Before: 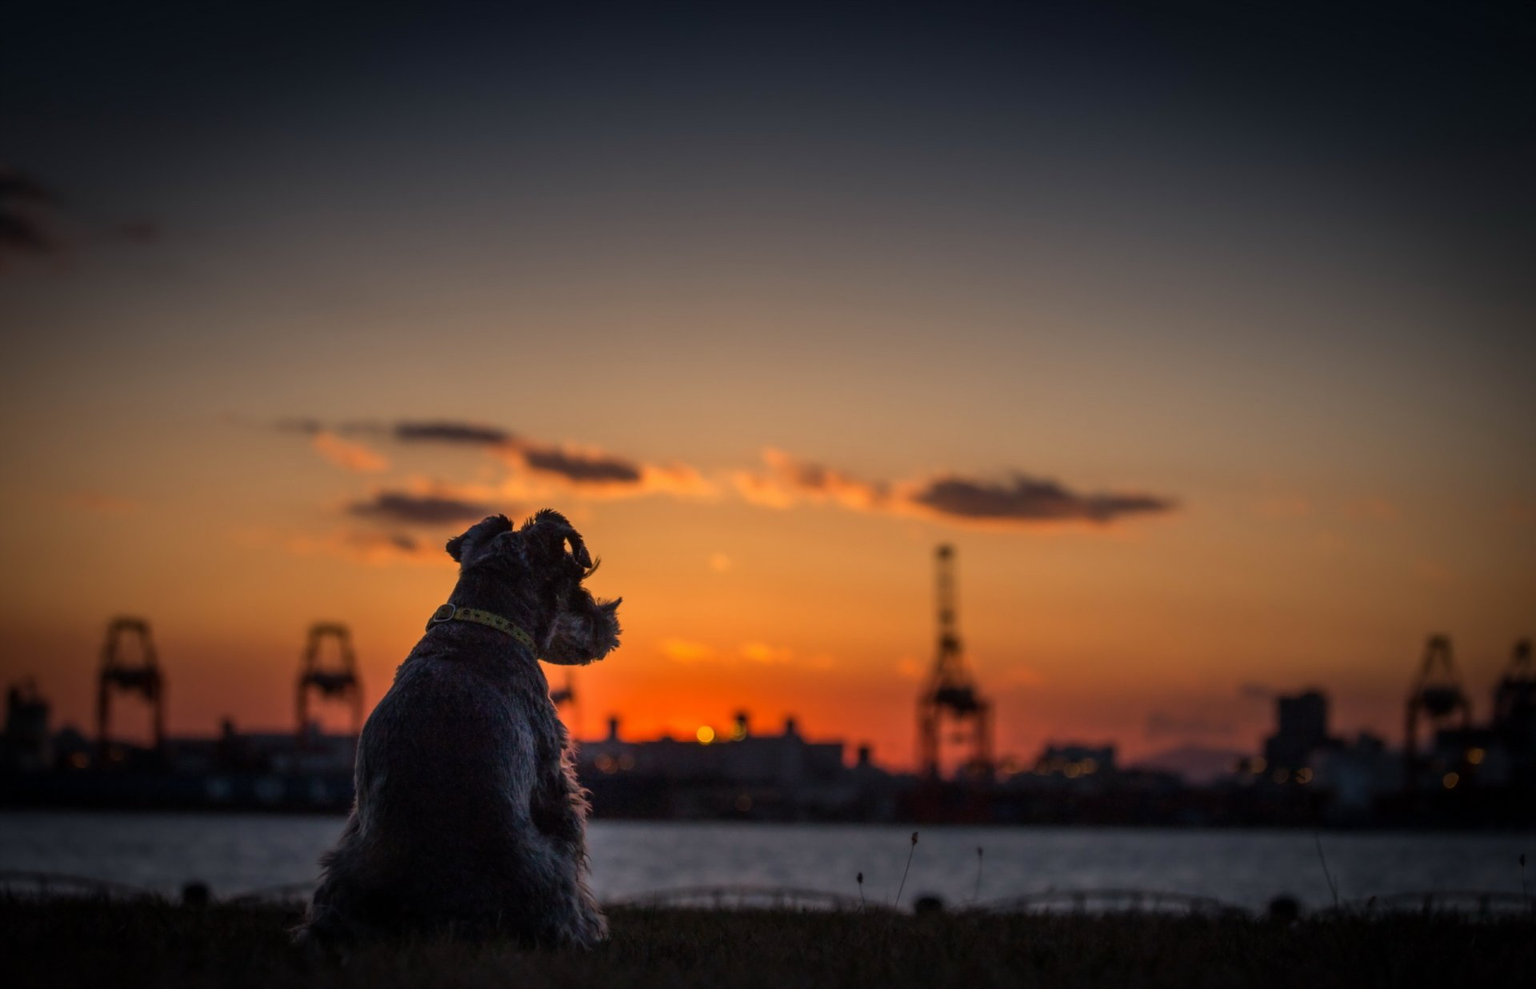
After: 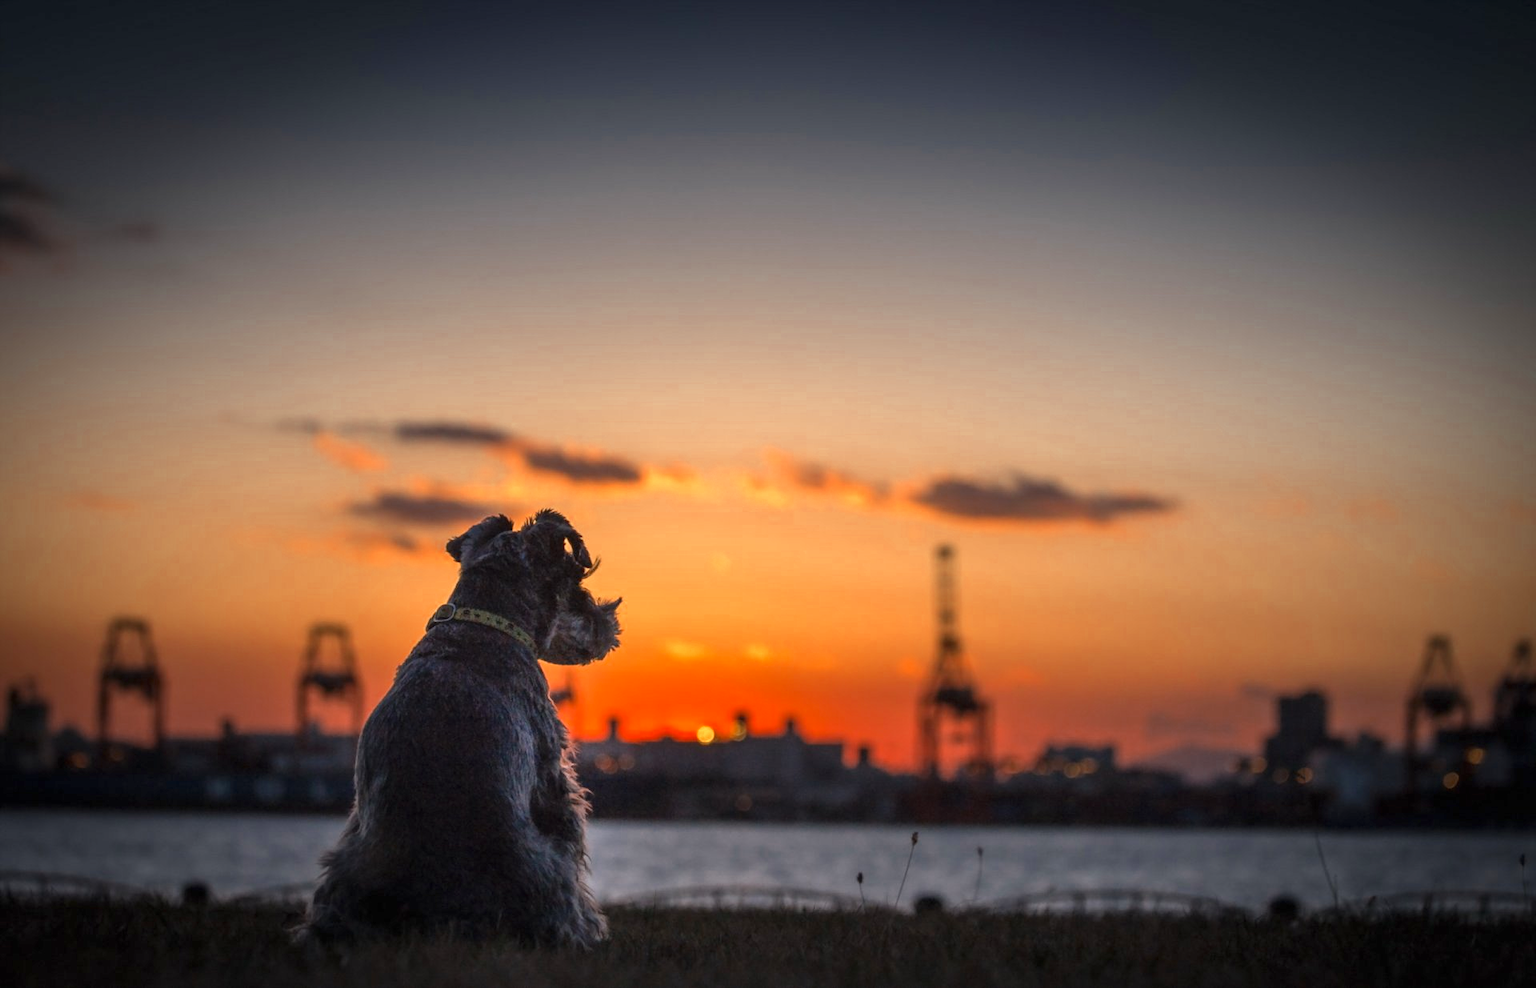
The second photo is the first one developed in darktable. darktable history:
white balance: emerald 1
exposure: black level correction 0, exposure 1.2 EV, compensate highlight preservation false
color zones: curves: ch0 [(0, 0.5) (0.125, 0.4) (0.25, 0.5) (0.375, 0.4) (0.5, 0.4) (0.625, 0.35) (0.75, 0.35) (0.875, 0.5)]; ch1 [(0, 0.35) (0.125, 0.45) (0.25, 0.35) (0.375, 0.35) (0.5, 0.35) (0.625, 0.35) (0.75, 0.45) (0.875, 0.35)]; ch2 [(0, 0.6) (0.125, 0.5) (0.25, 0.5) (0.375, 0.6) (0.5, 0.6) (0.625, 0.5) (0.75, 0.5) (0.875, 0.5)]
